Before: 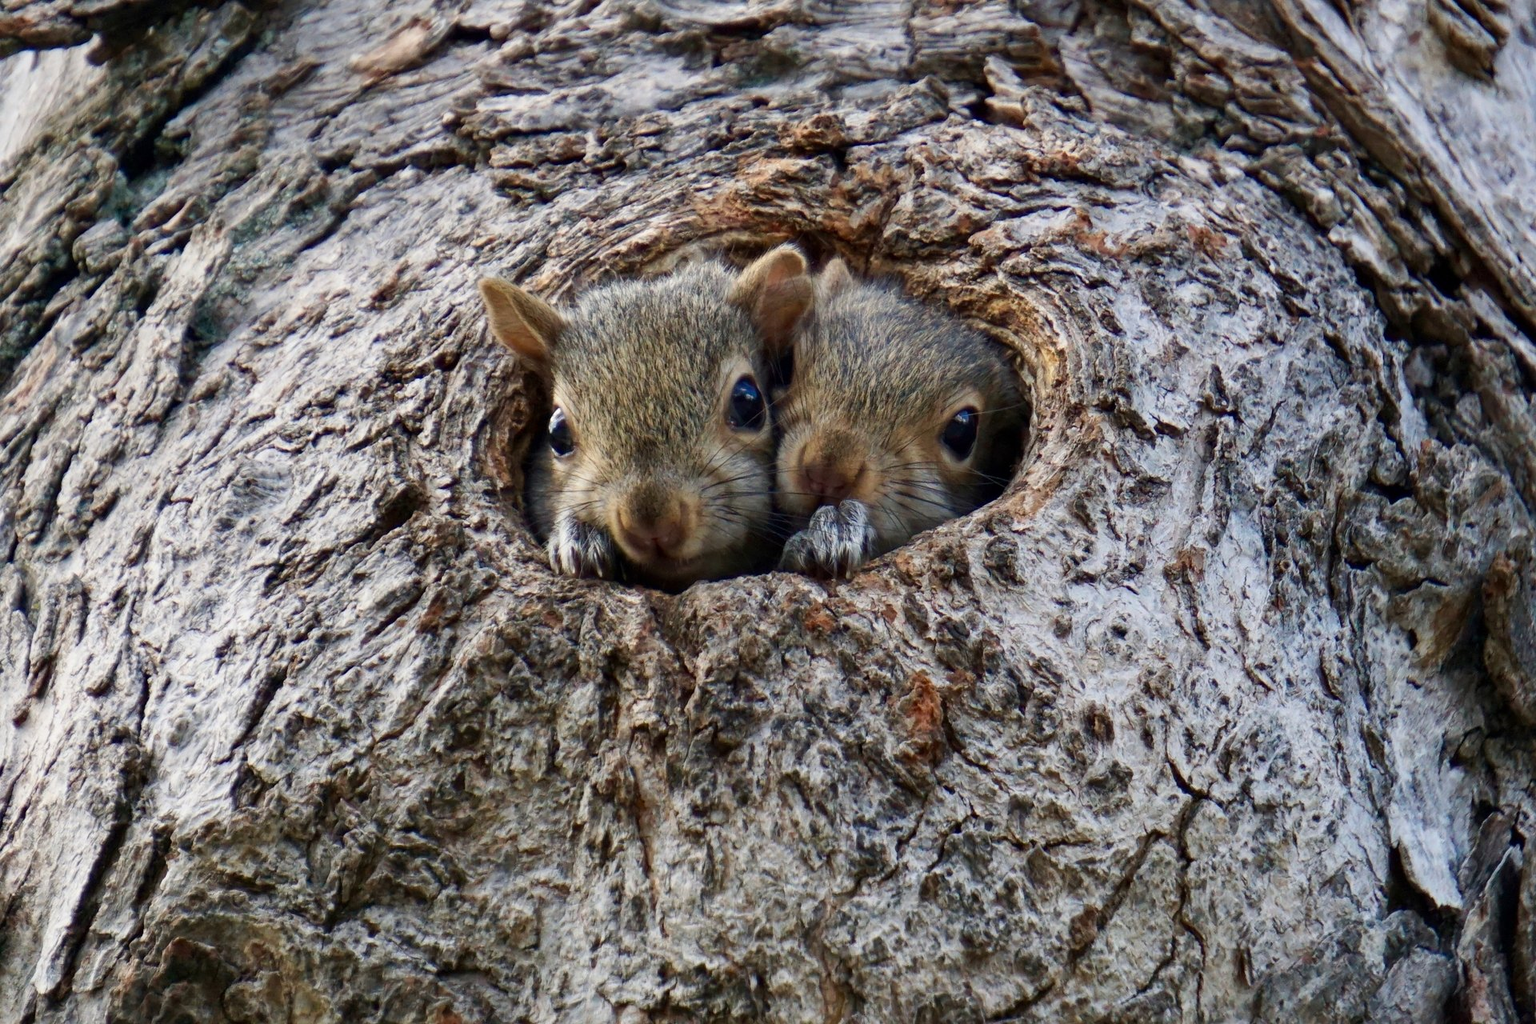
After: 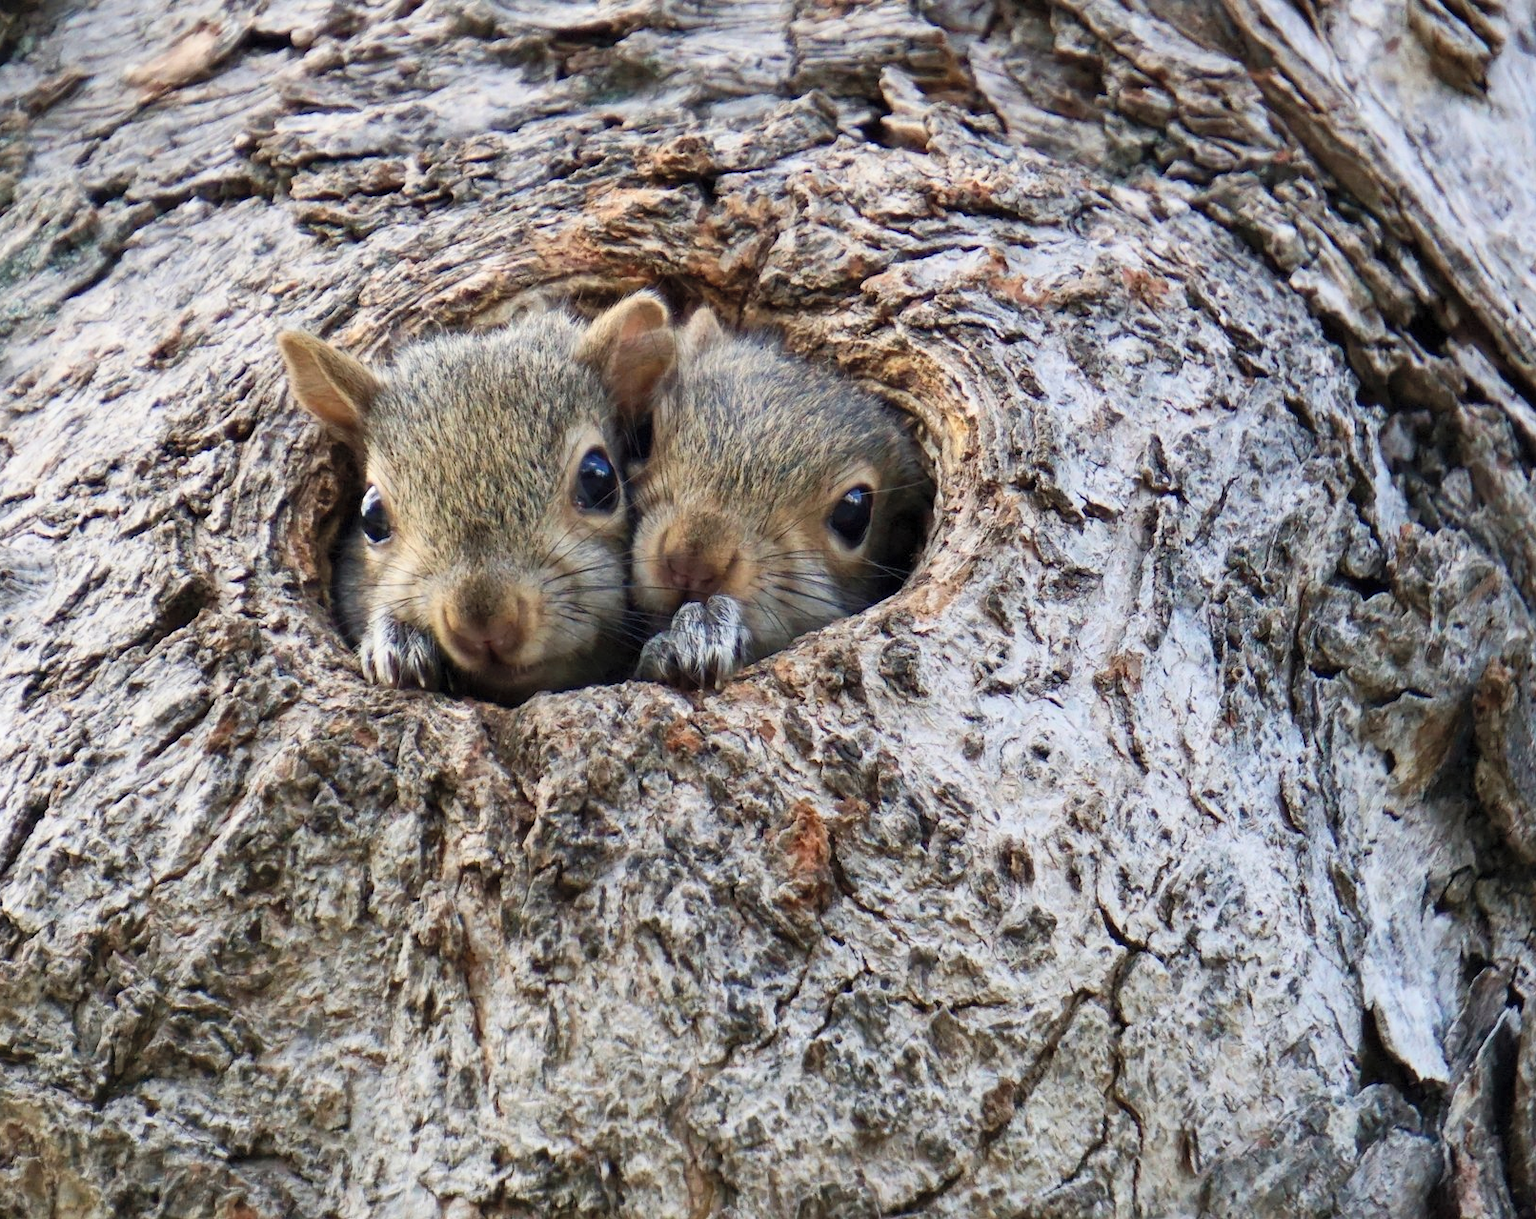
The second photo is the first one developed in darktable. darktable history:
contrast brightness saturation: contrast 0.144, brightness 0.224
crop: left 16.033%
